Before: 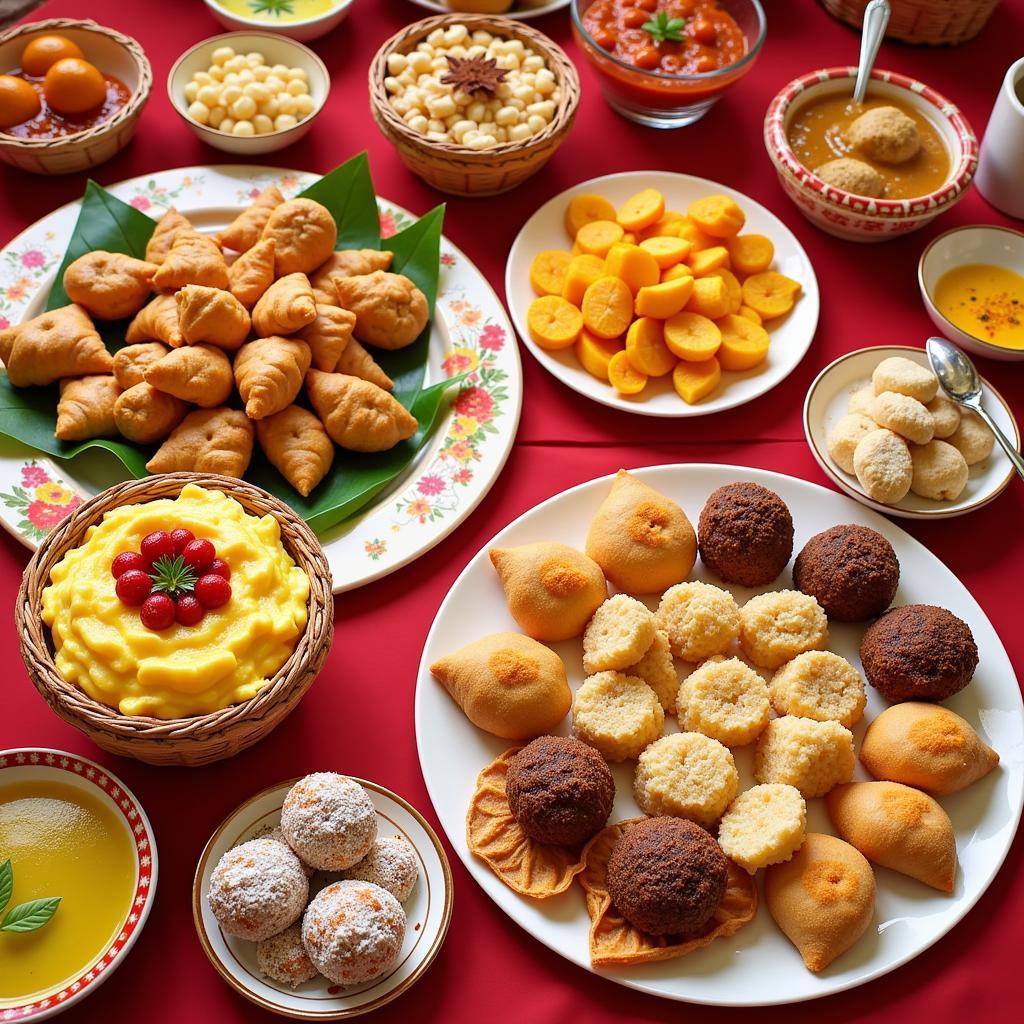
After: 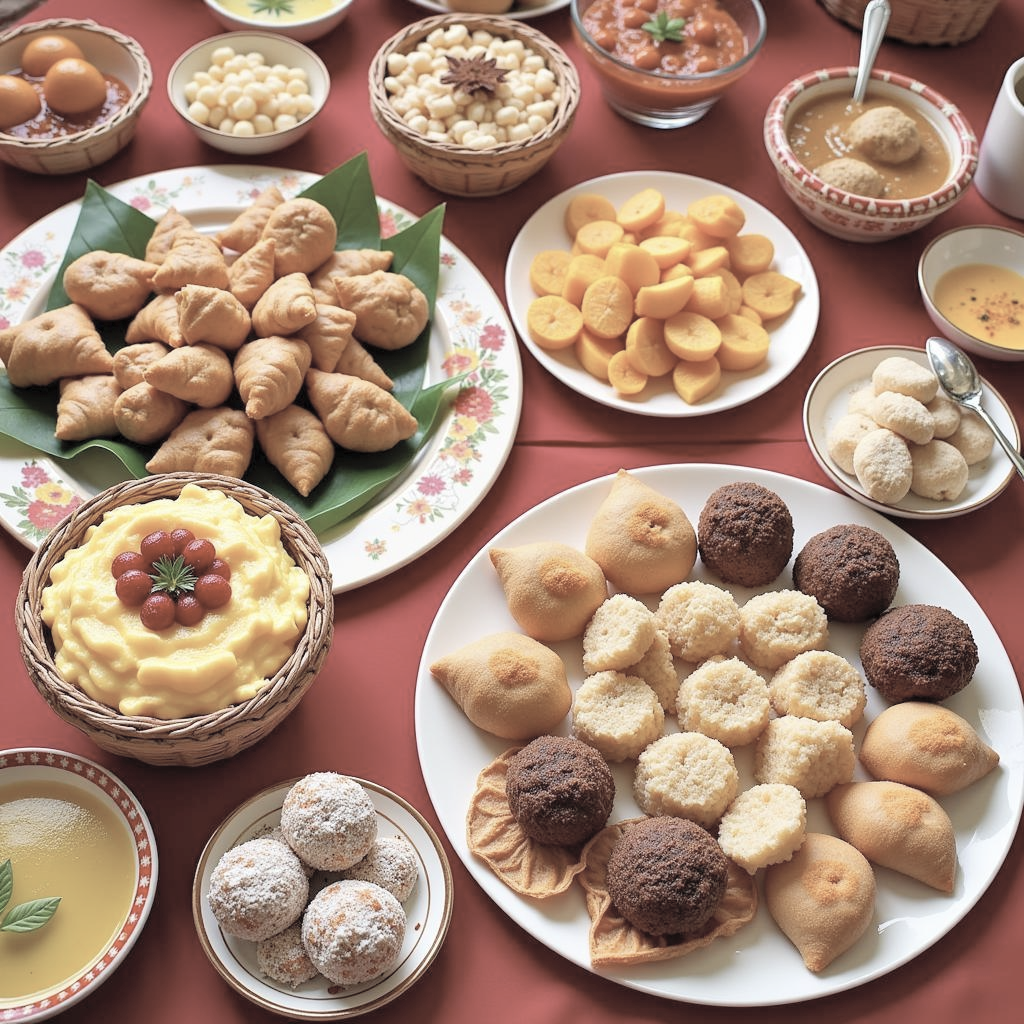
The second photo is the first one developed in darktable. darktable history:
contrast brightness saturation: brightness 0.18, saturation -0.5
shadows and highlights: shadows 5, soften with gaussian
